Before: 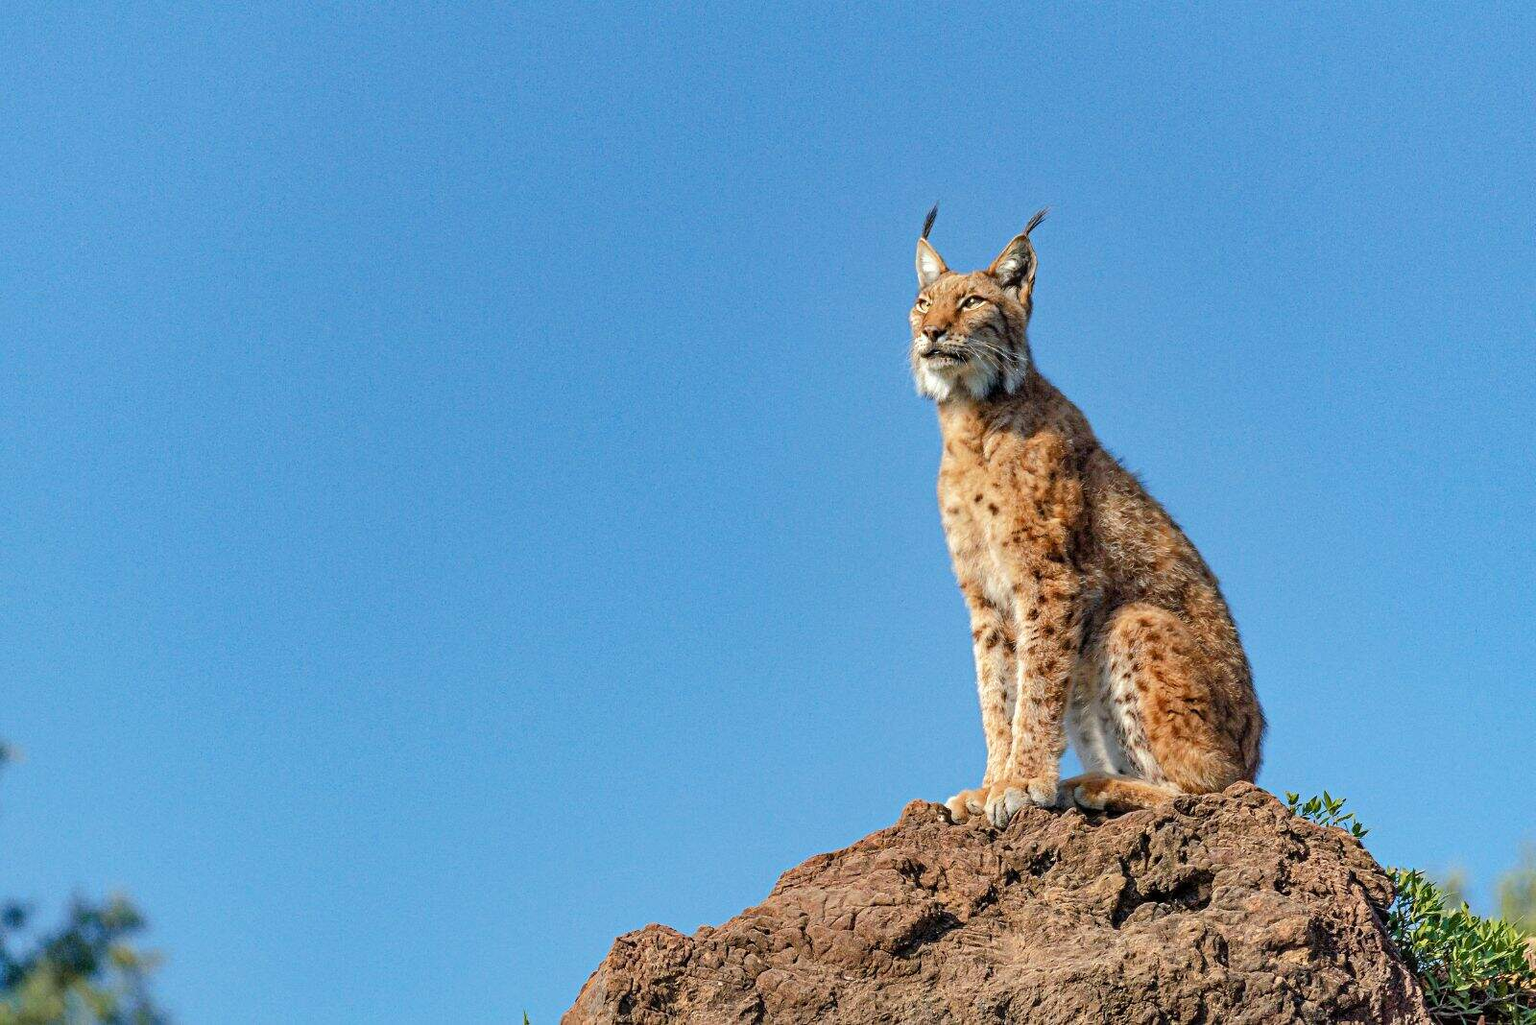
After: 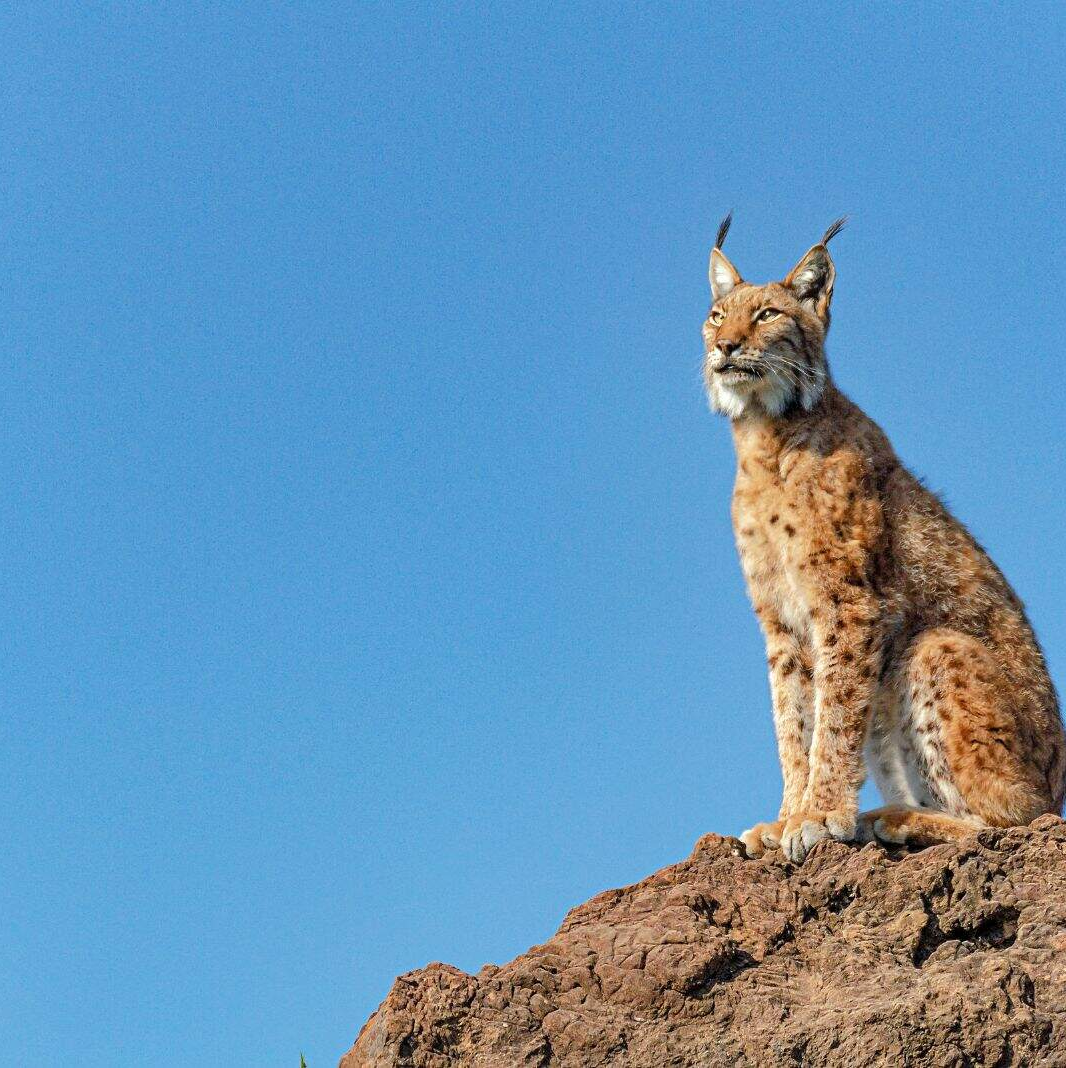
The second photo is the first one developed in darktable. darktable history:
crop and rotate: left 15.324%, right 18.049%
shadows and highlights: radius 126.1, shadows 21.23, highlights -21.31, low approximation 0.01
